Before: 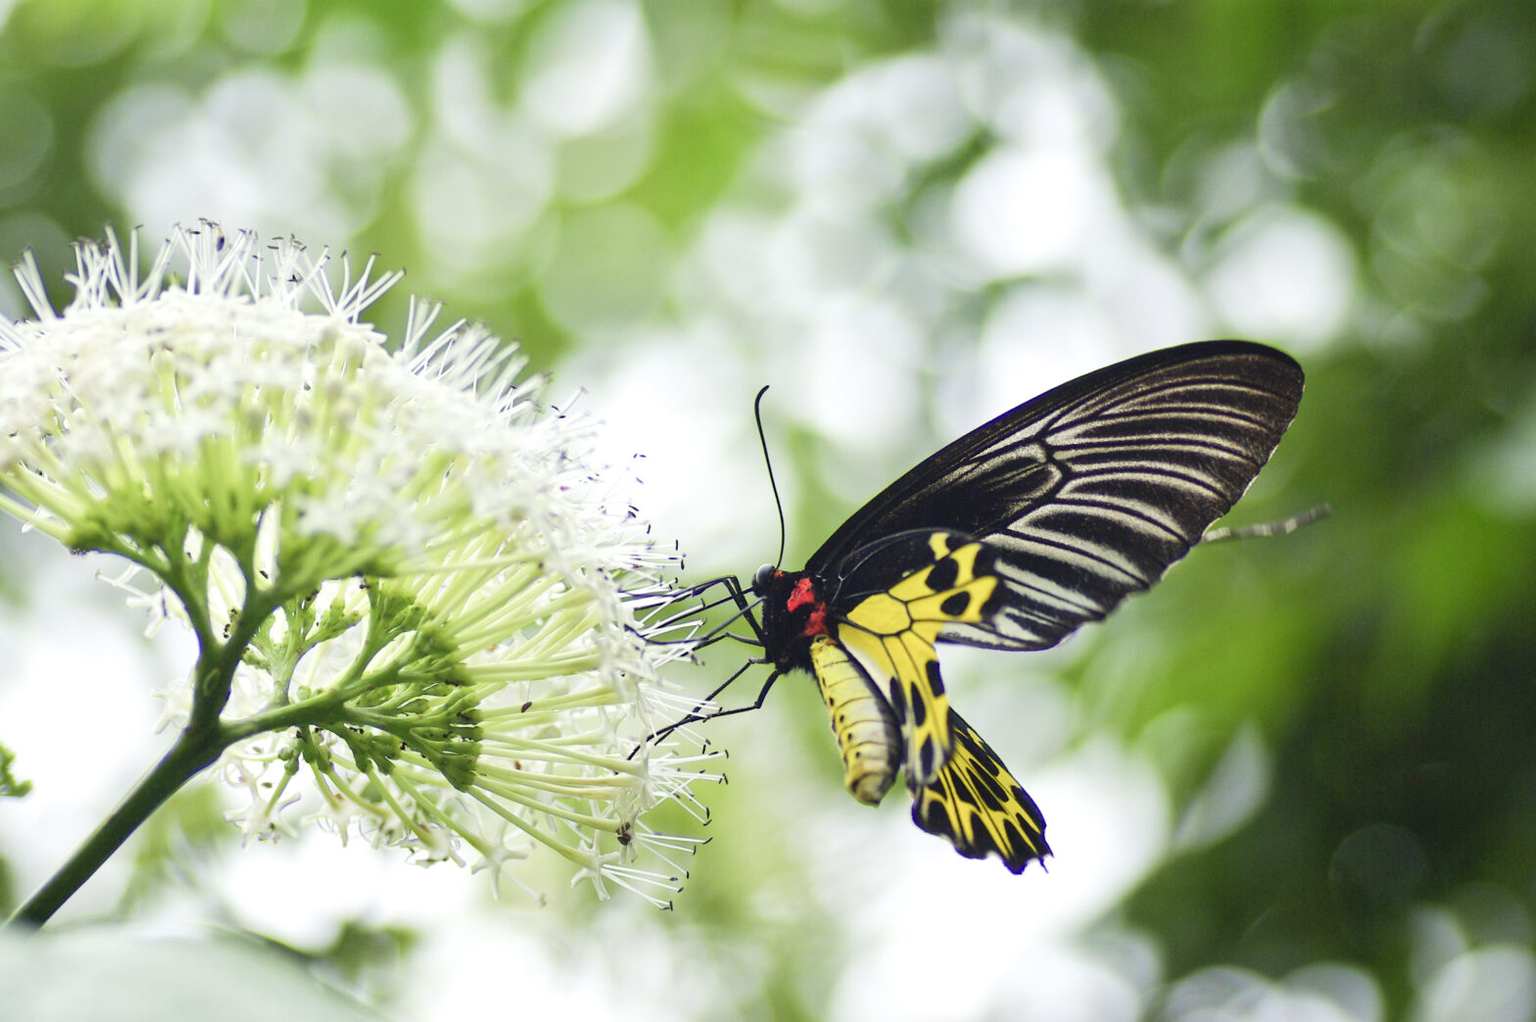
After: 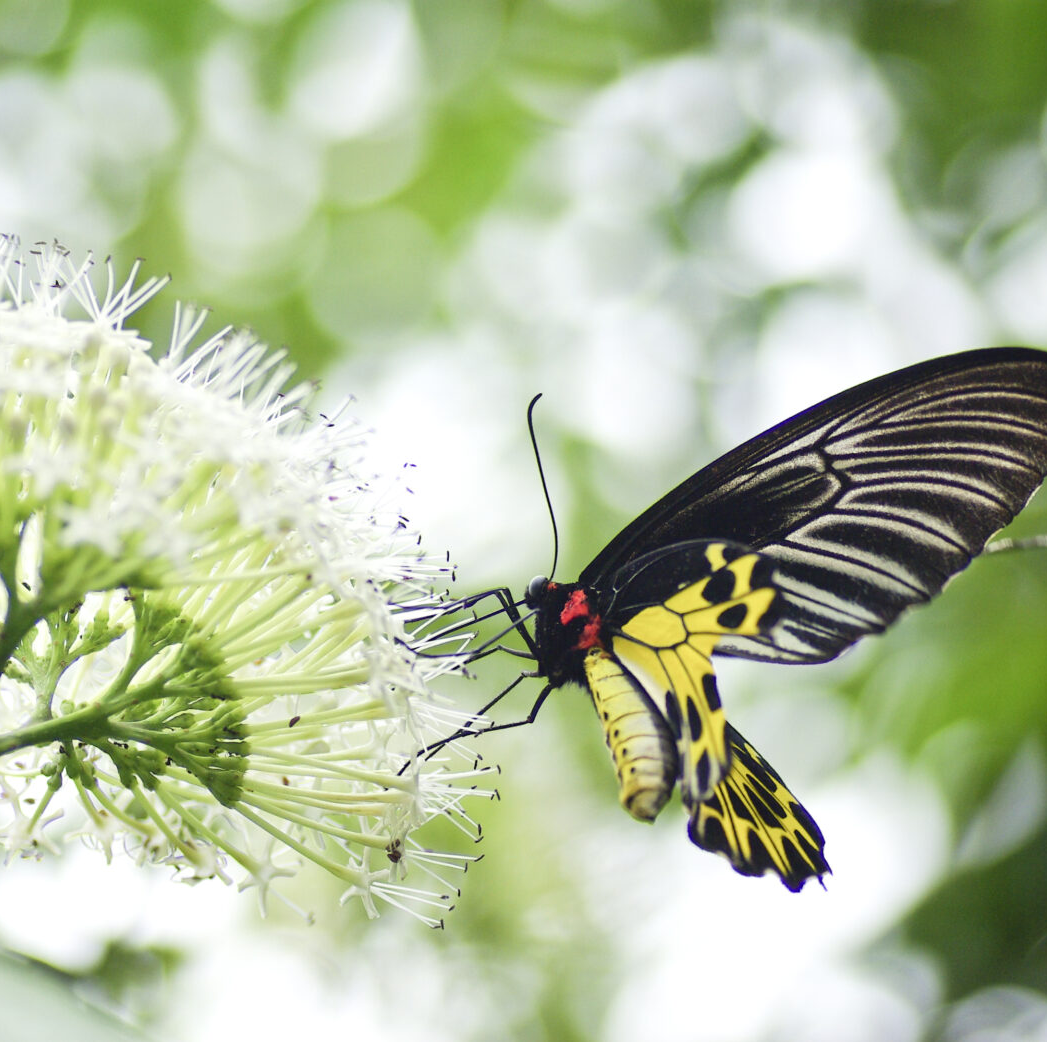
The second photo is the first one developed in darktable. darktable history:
crop and rotate: left 15.512%, right 17.695%
